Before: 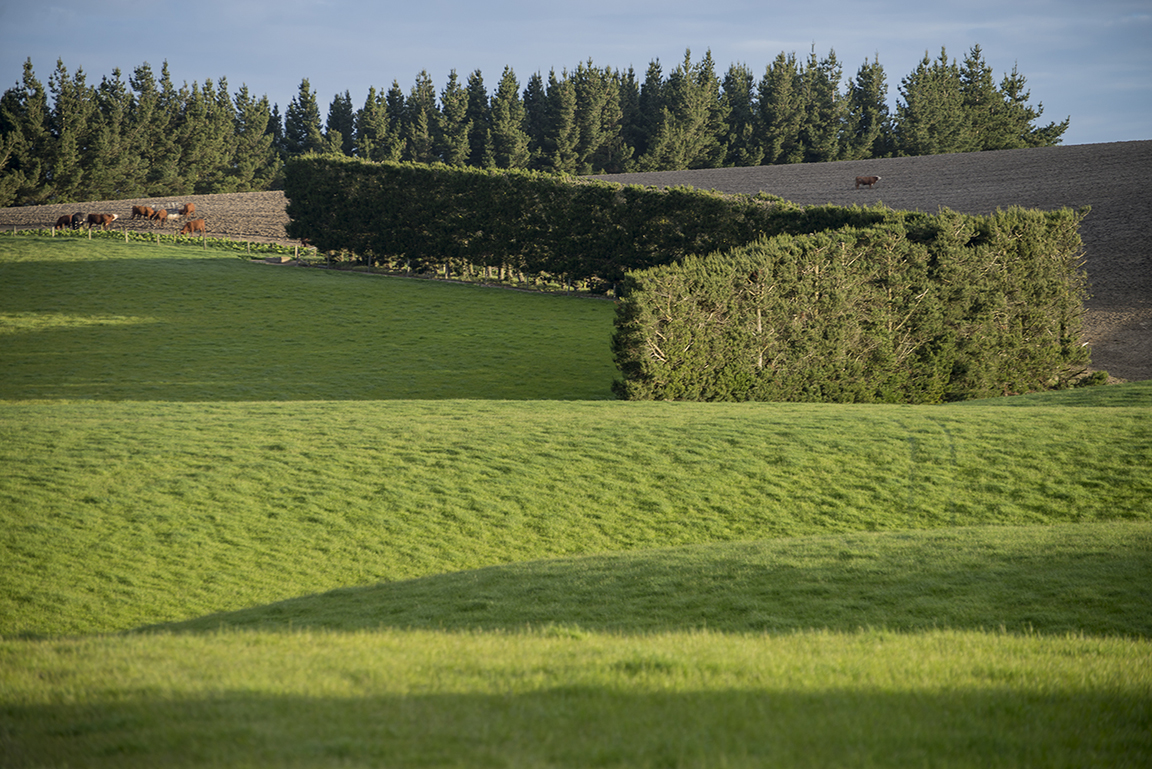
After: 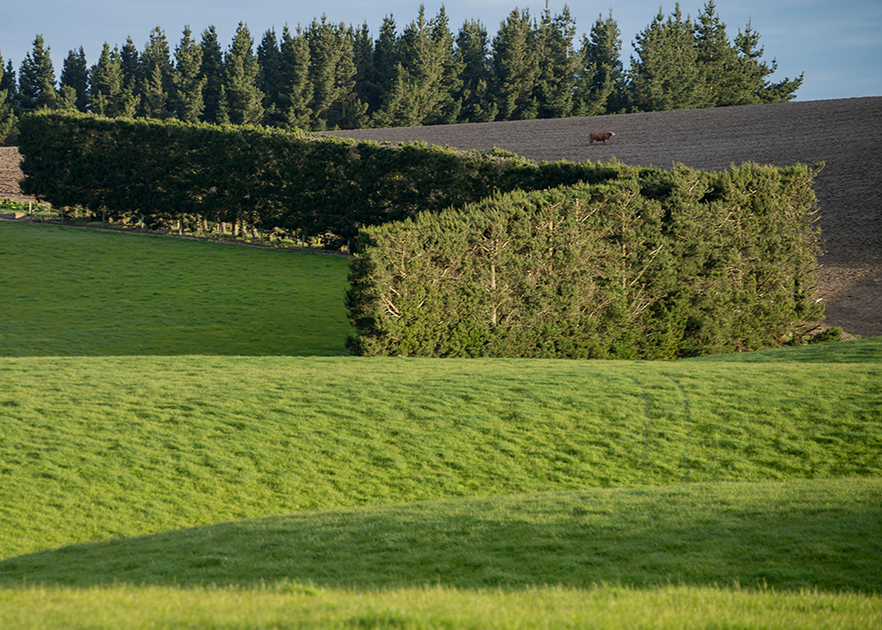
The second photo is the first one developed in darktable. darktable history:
shadows and highlights: shadows 4.1, highlights -17.6, soften with gaussian
crop: left 23.095%, top 5.827%, bottom 11.854%
